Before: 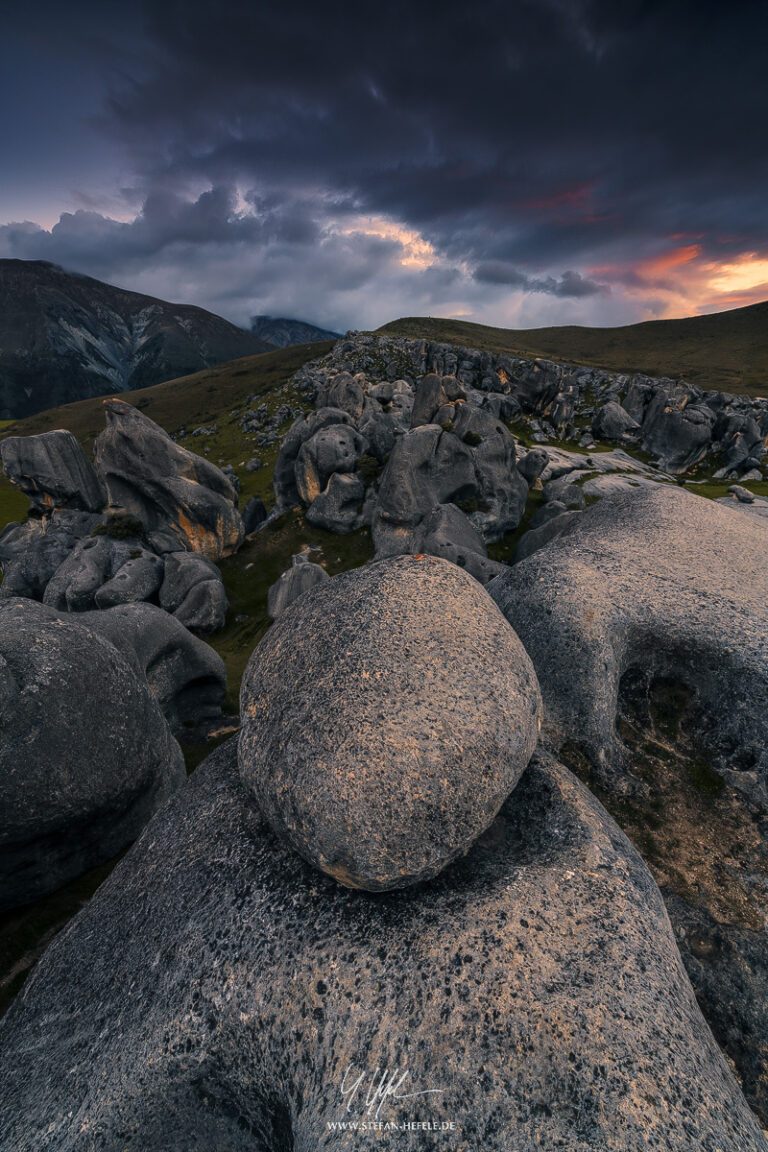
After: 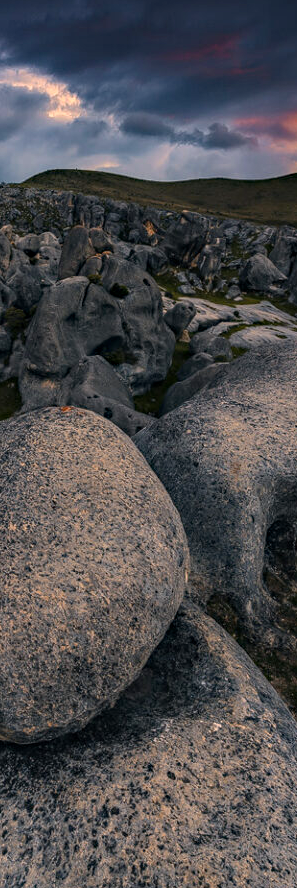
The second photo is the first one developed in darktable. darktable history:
crop: left 45.991%, top 12.925%, right 13.951%, bottom 9.969%
haze removal: strength 0.283, distance 0.257, compatibility mode true, adaptive false
